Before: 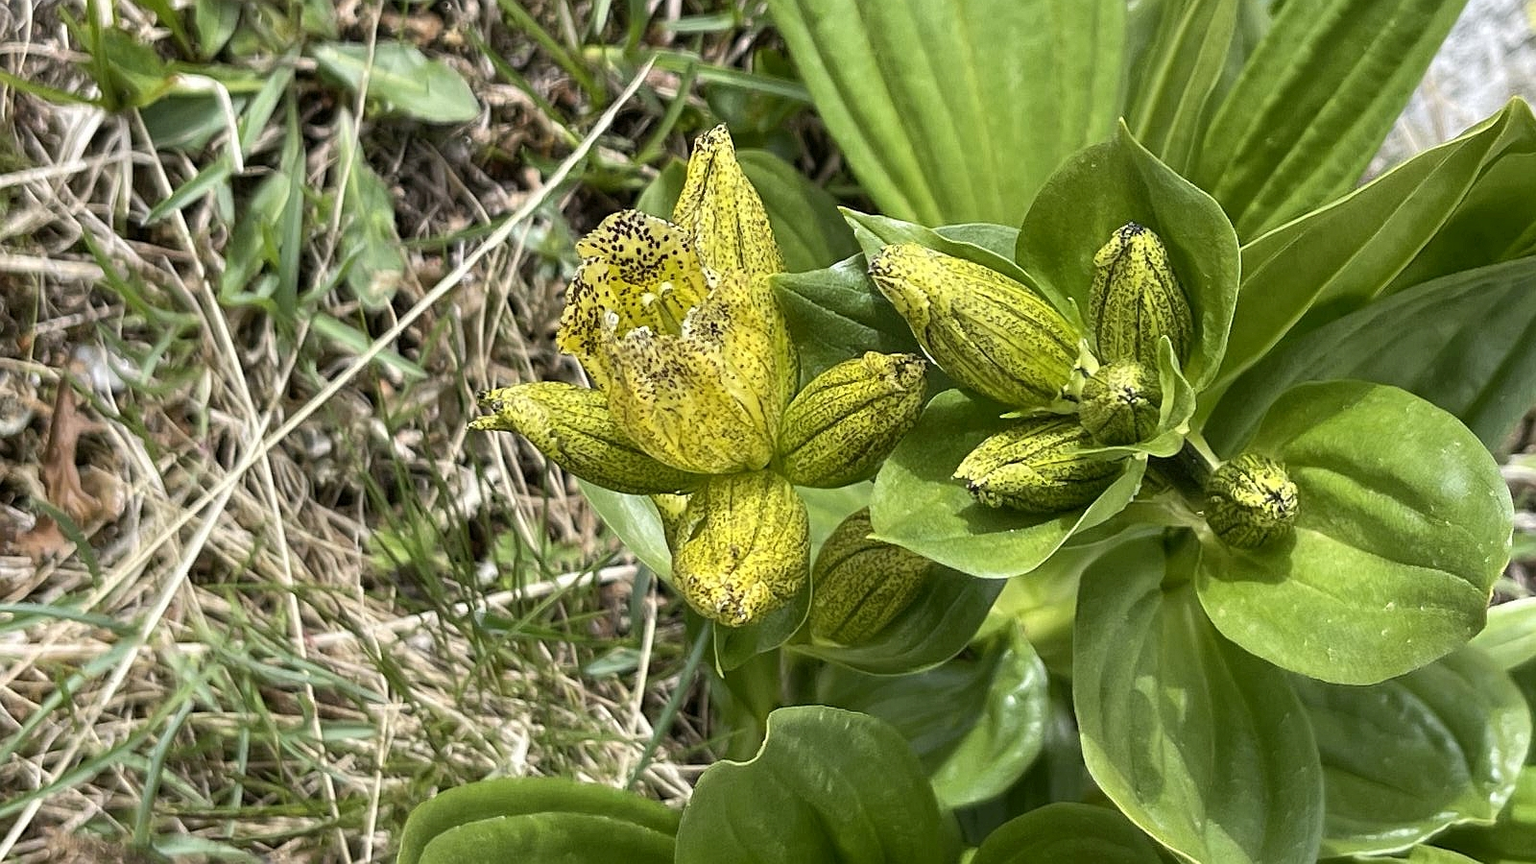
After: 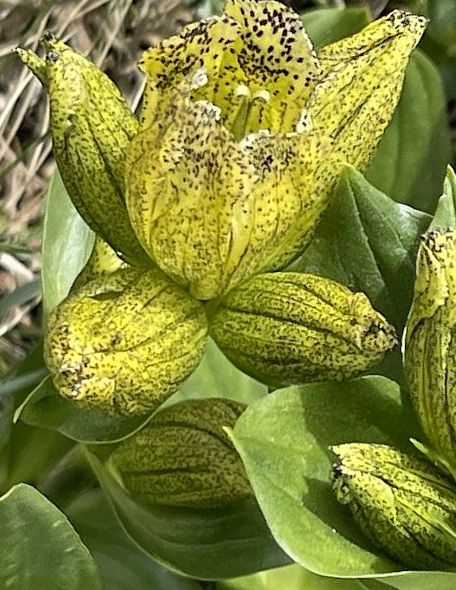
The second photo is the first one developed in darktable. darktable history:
crop and rotate: angle -45.67°, top 16.111%, right 0.797%, bottom 11.635%
